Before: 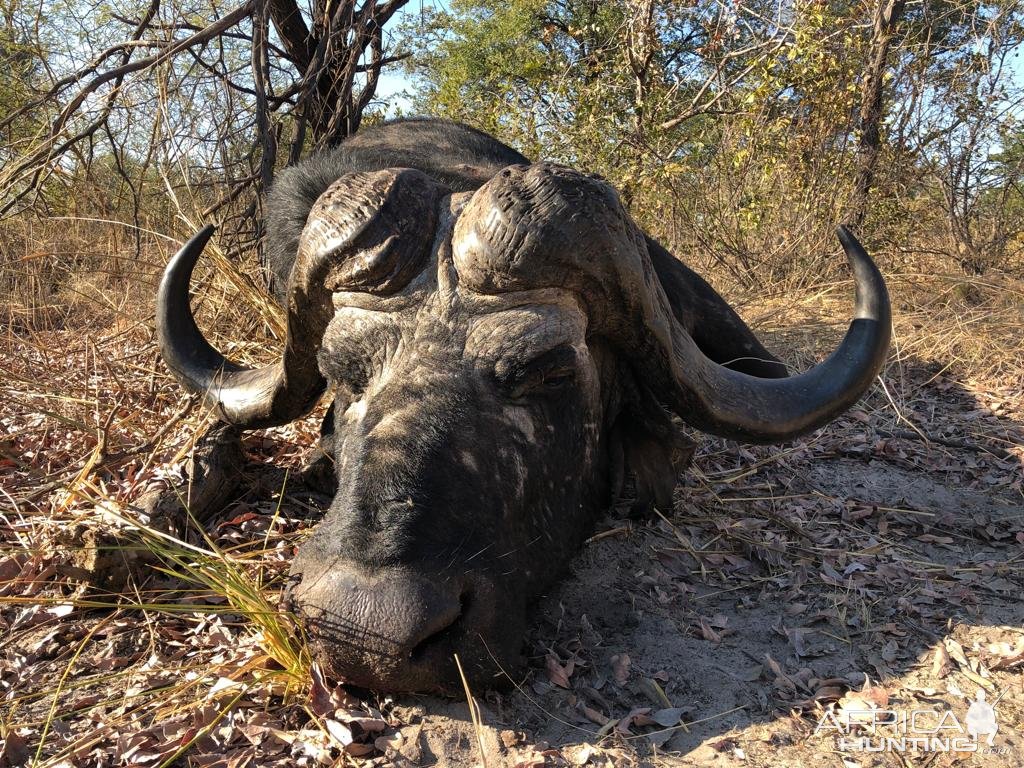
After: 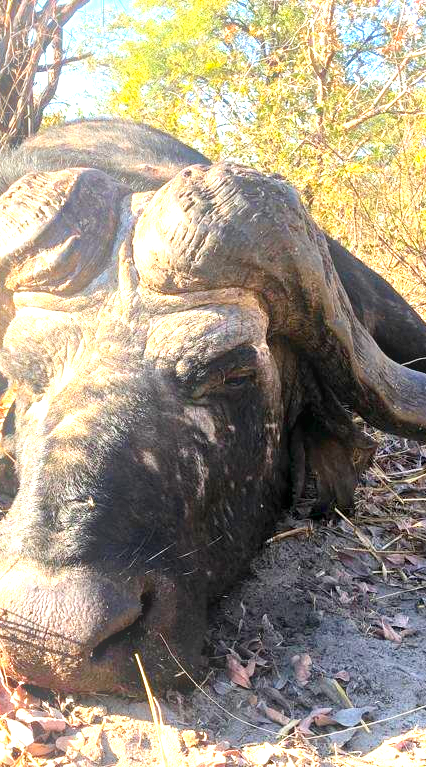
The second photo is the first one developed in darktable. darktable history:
color balance rgb: global vibrance 6.81%, saturation formula JzAzBz (2021)
exposure: black level correction 0.001, exposure 1.84 EV, compensate highlight preservation false
crop: left 31.229%, right 27.105%
contrast brightness saturation: contrast 0.08, saturation 0.2
bloom: size 15%, threshold 97%, strength 7%
